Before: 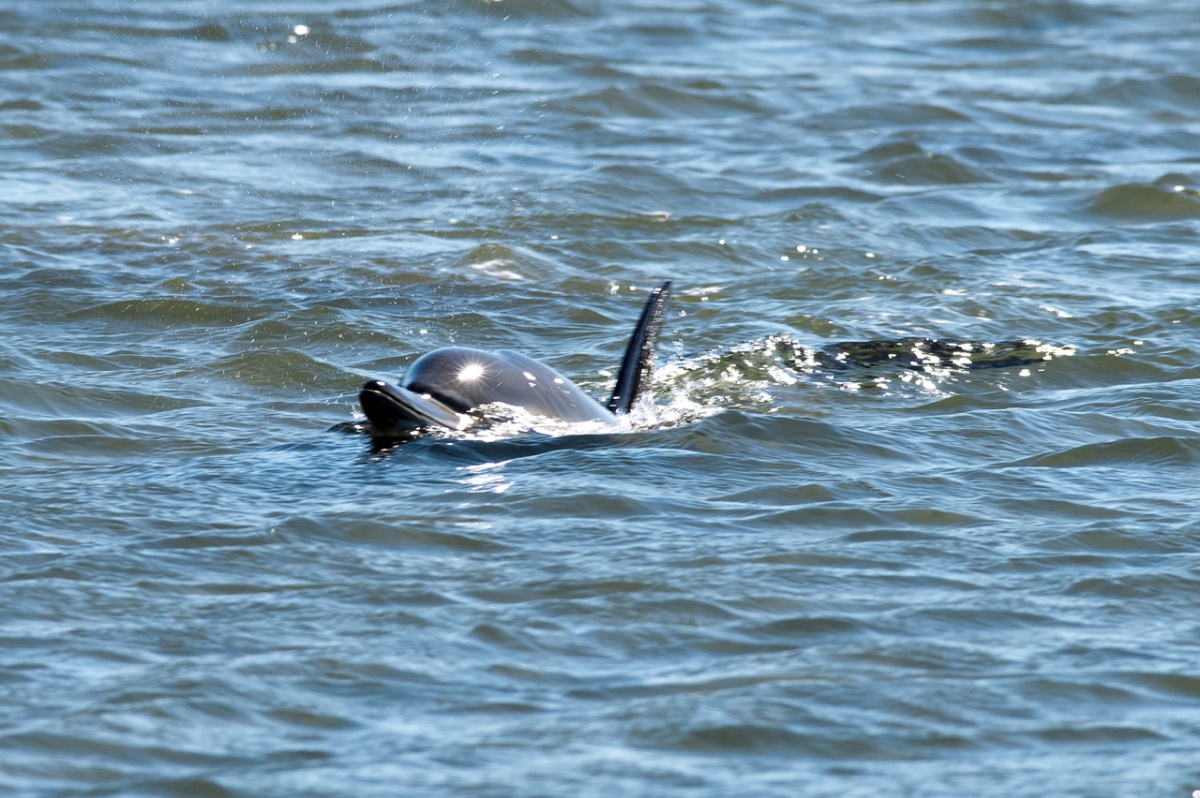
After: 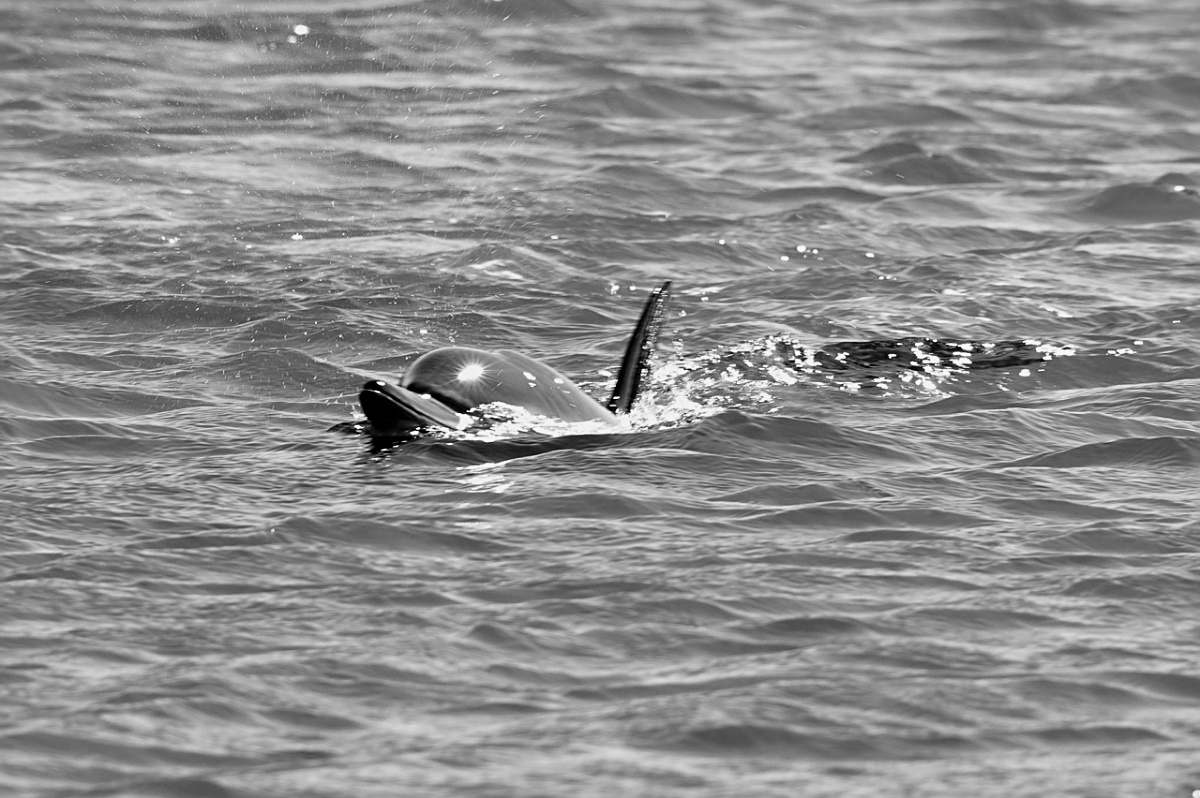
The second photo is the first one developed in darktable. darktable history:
monochrome: on, module defaults
sharpen: on, module defaults
filmic rgb: black relative exposure -9.5 EV, white relative exposure 3.02 EV, hardness 6.12
